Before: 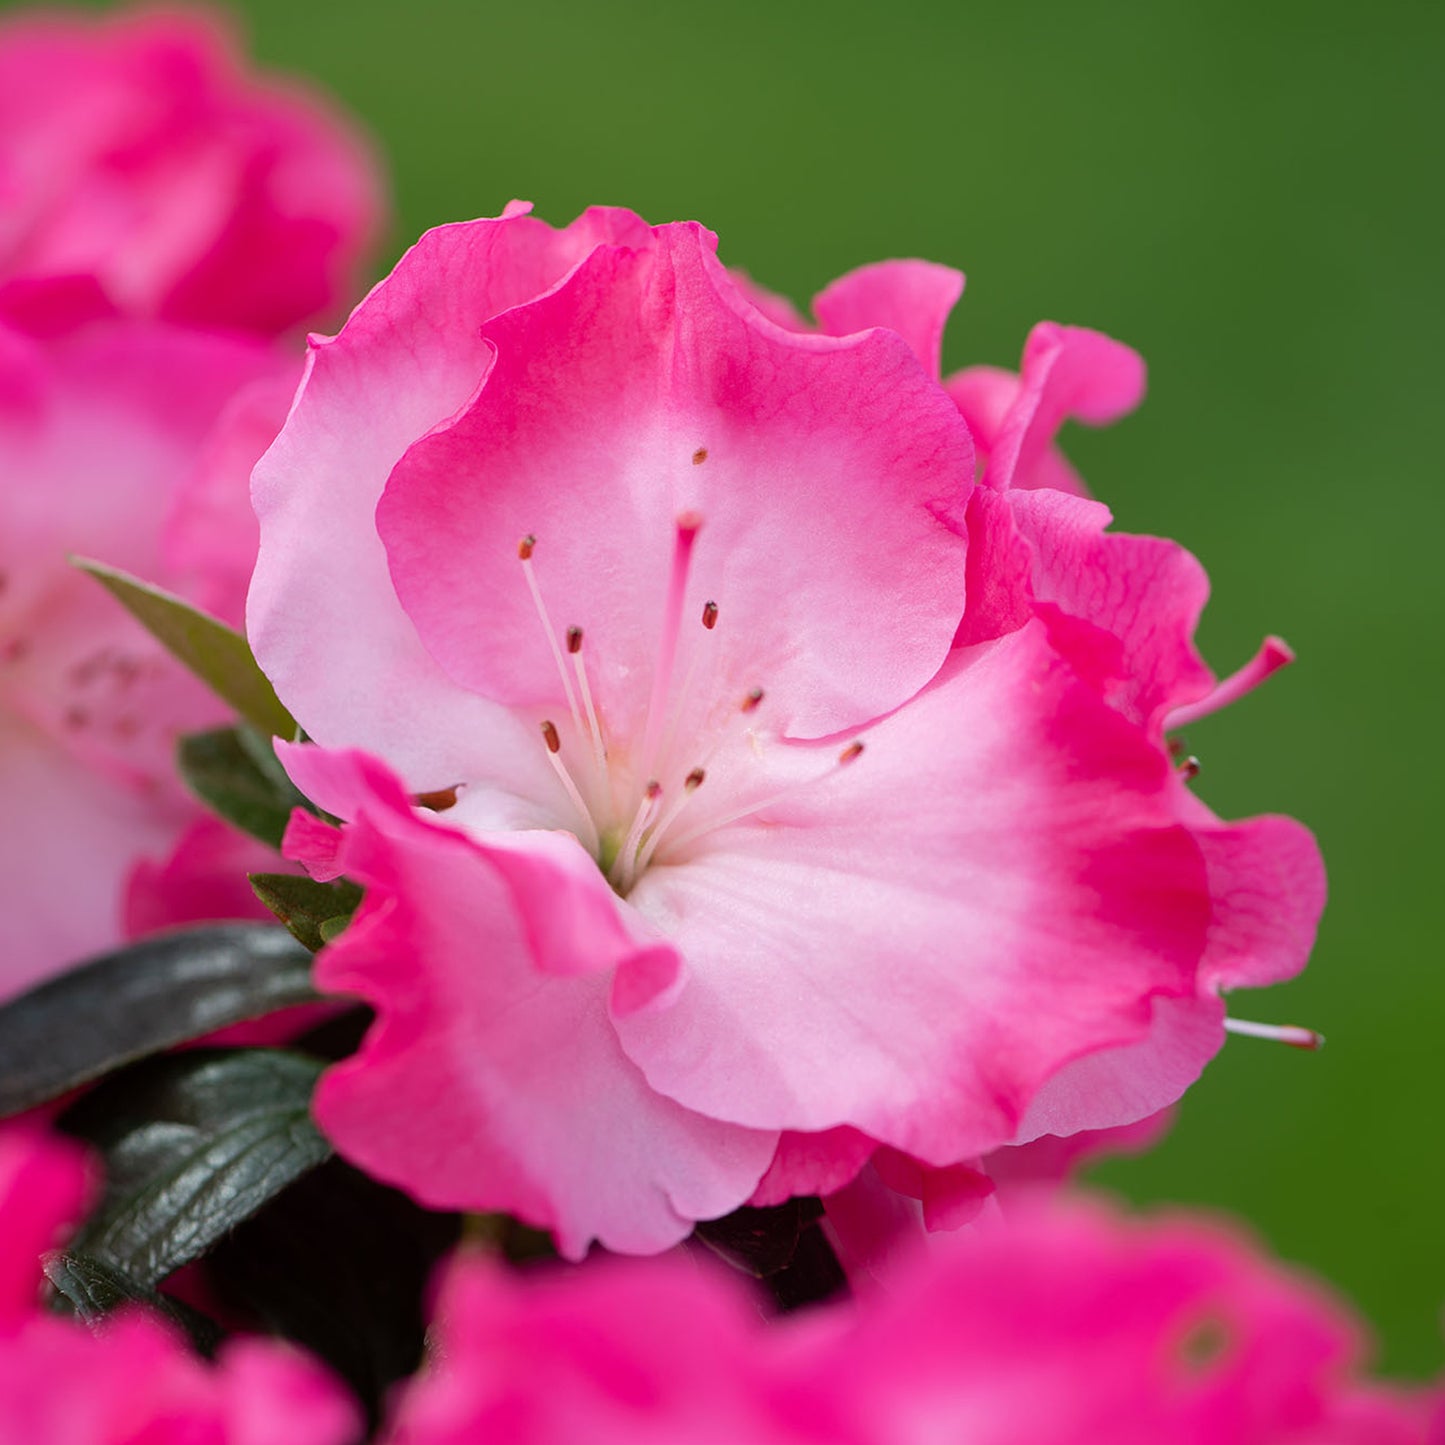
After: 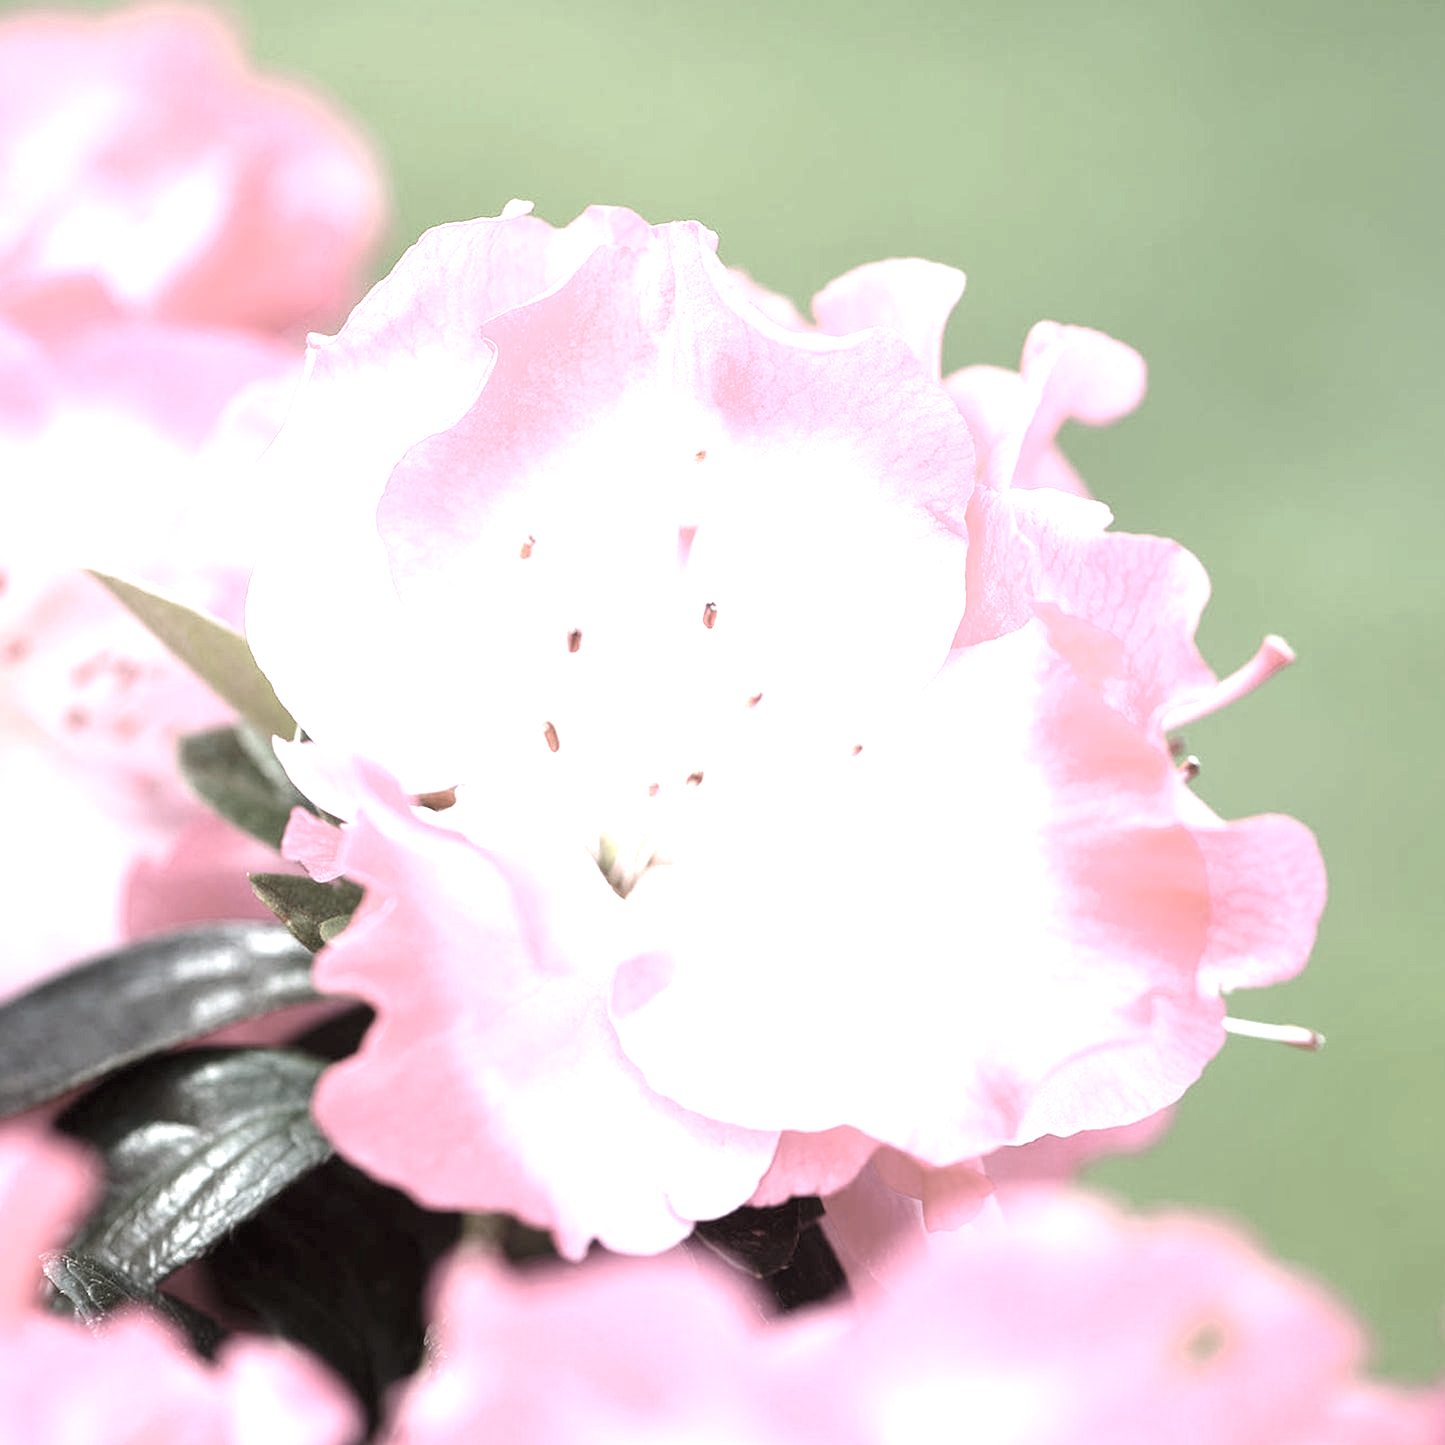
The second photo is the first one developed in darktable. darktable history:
exposure: black level correction 0, exposure 2.138 EV, compensate exposure bias true, compensate highlight preservation false
color correction: saturation 0.3
